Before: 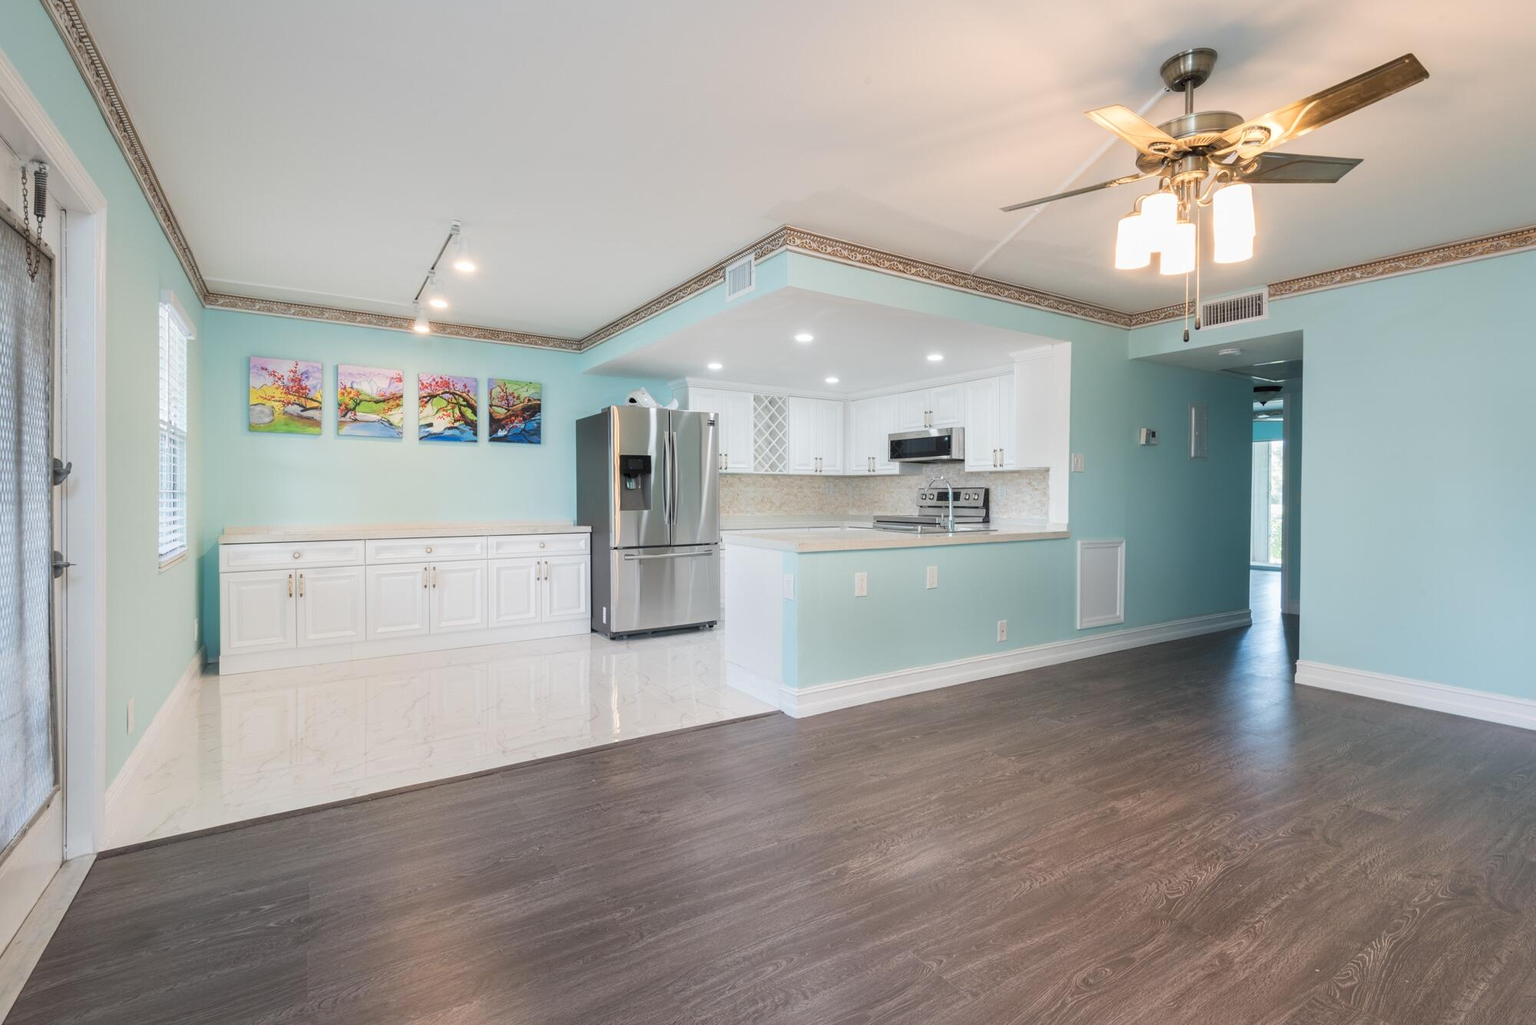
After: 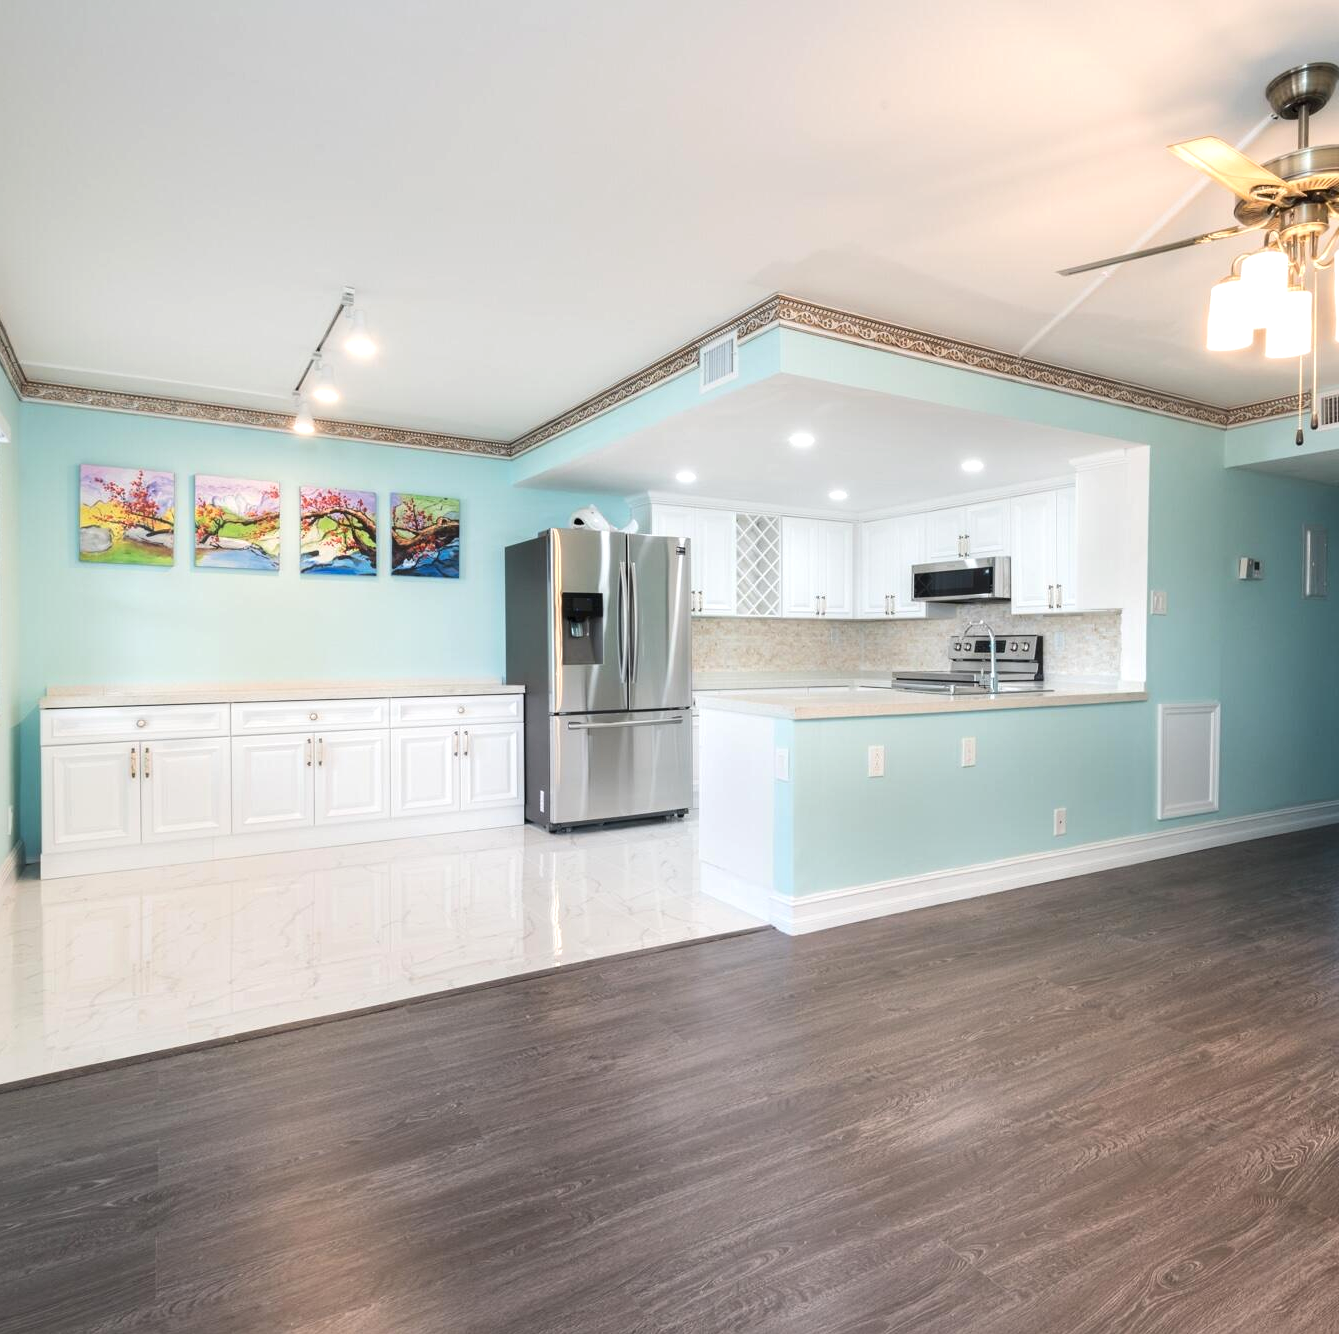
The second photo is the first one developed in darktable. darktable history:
tone equalizer: -8 EV -0.443 EV, -7 EV -0.389 EV, -6 EV -0.321 EV, -5 EV -0.246 EV, -3 EV 0.191 EV, -2 EV 0.33 EV, -1 EV 0.368 EV, +0 EV 0.409 EV, edges refinement/feathering 500, mask exposure compensation -1.57 EV, preserve details no
crop and rotate: left 12.262%, right 20.765%
